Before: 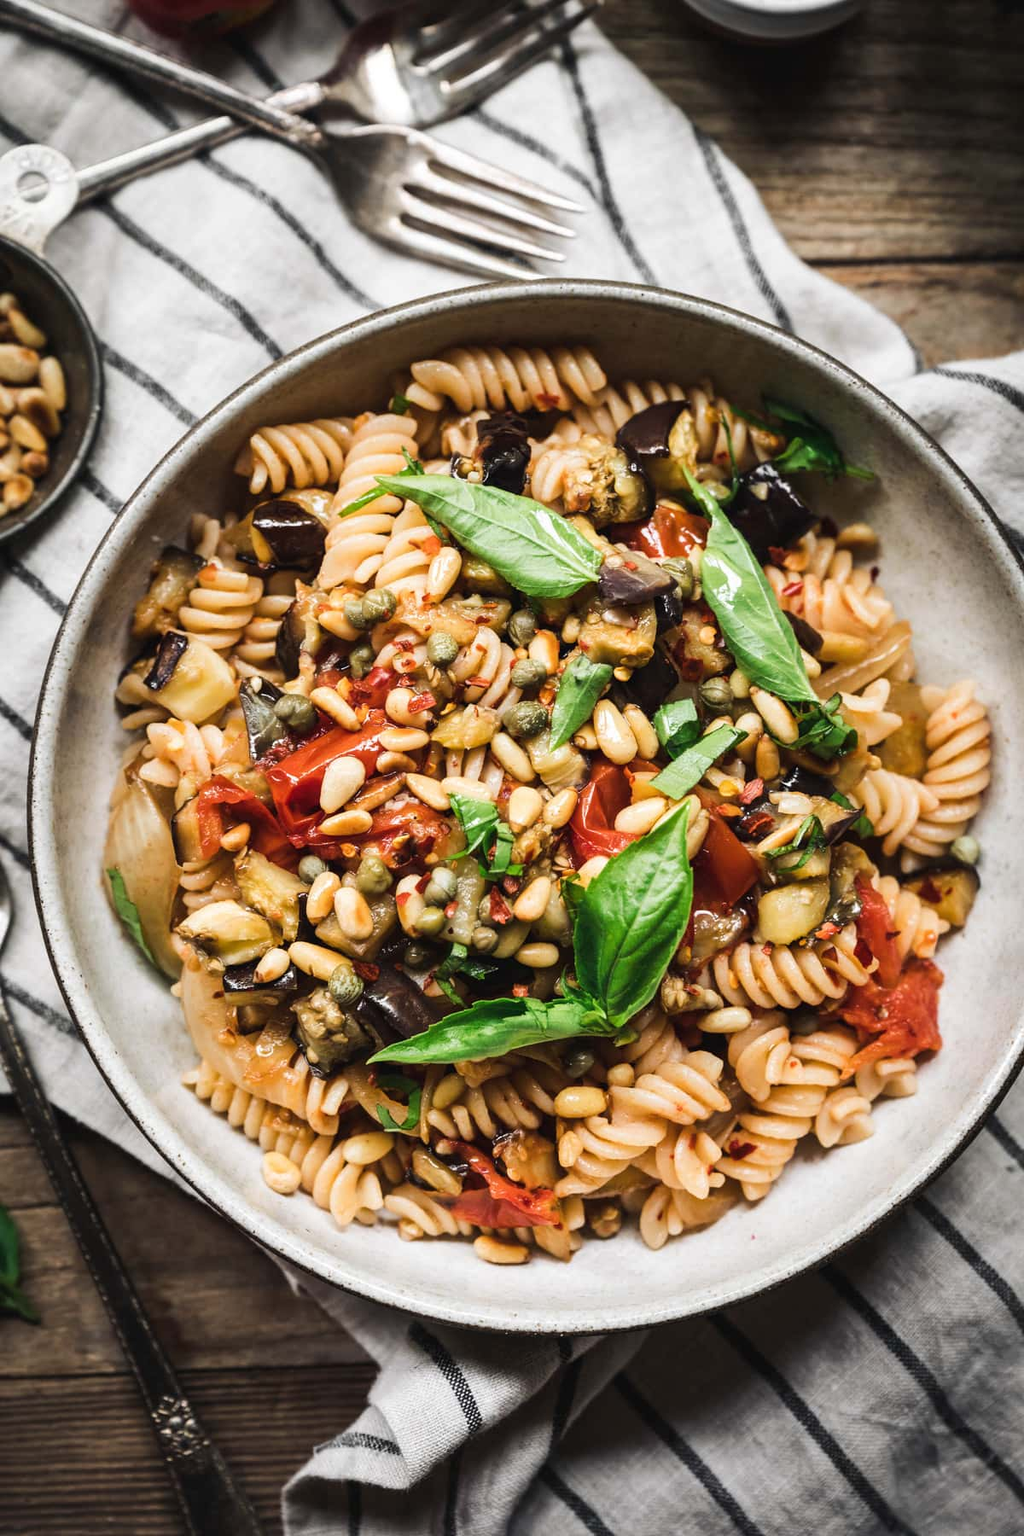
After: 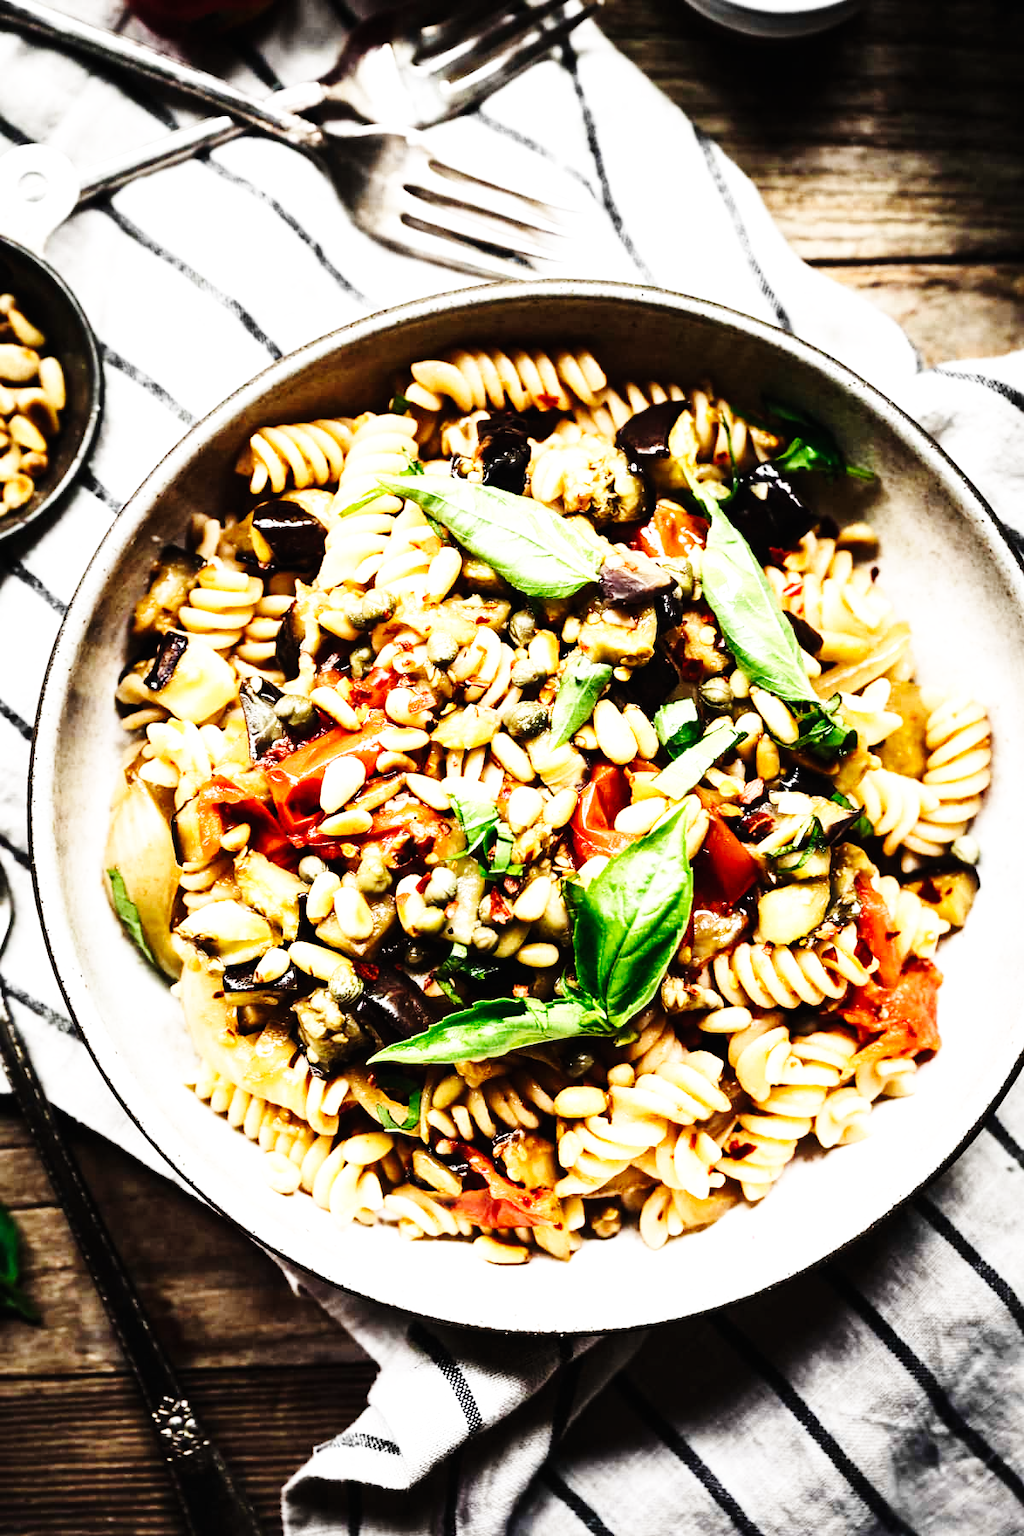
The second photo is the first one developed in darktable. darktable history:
tone equalizer: -8 EV -0.732 EV, -7 EV -0.672 EV, -6 EV -0.623 EV, -5 EV -0.384 EV, -3 EV 0.373 EV, -2 EV 0.6 EV, -1 EV 0.688 EV, +0 EV 0.754 EV, edges refinement/feathering 500, mask exposure compensation -1.57 EV, preserve details no
base curve: curves: ch0 [(0, 0) (0, 0) (0.002, 0.001) (0.008, 0.003) (0.019, 0.011) (0.037, 0.037) (0.064, 0.11) (0.102, 0.232) (0.152, 0.379) (0.216, 0.524) (0.296, 0.665) (0.394, 0.789) (0.512, 0.881) (0.651, 0.945) (0.813, 0.986) (1, 1)], preserve colors none
